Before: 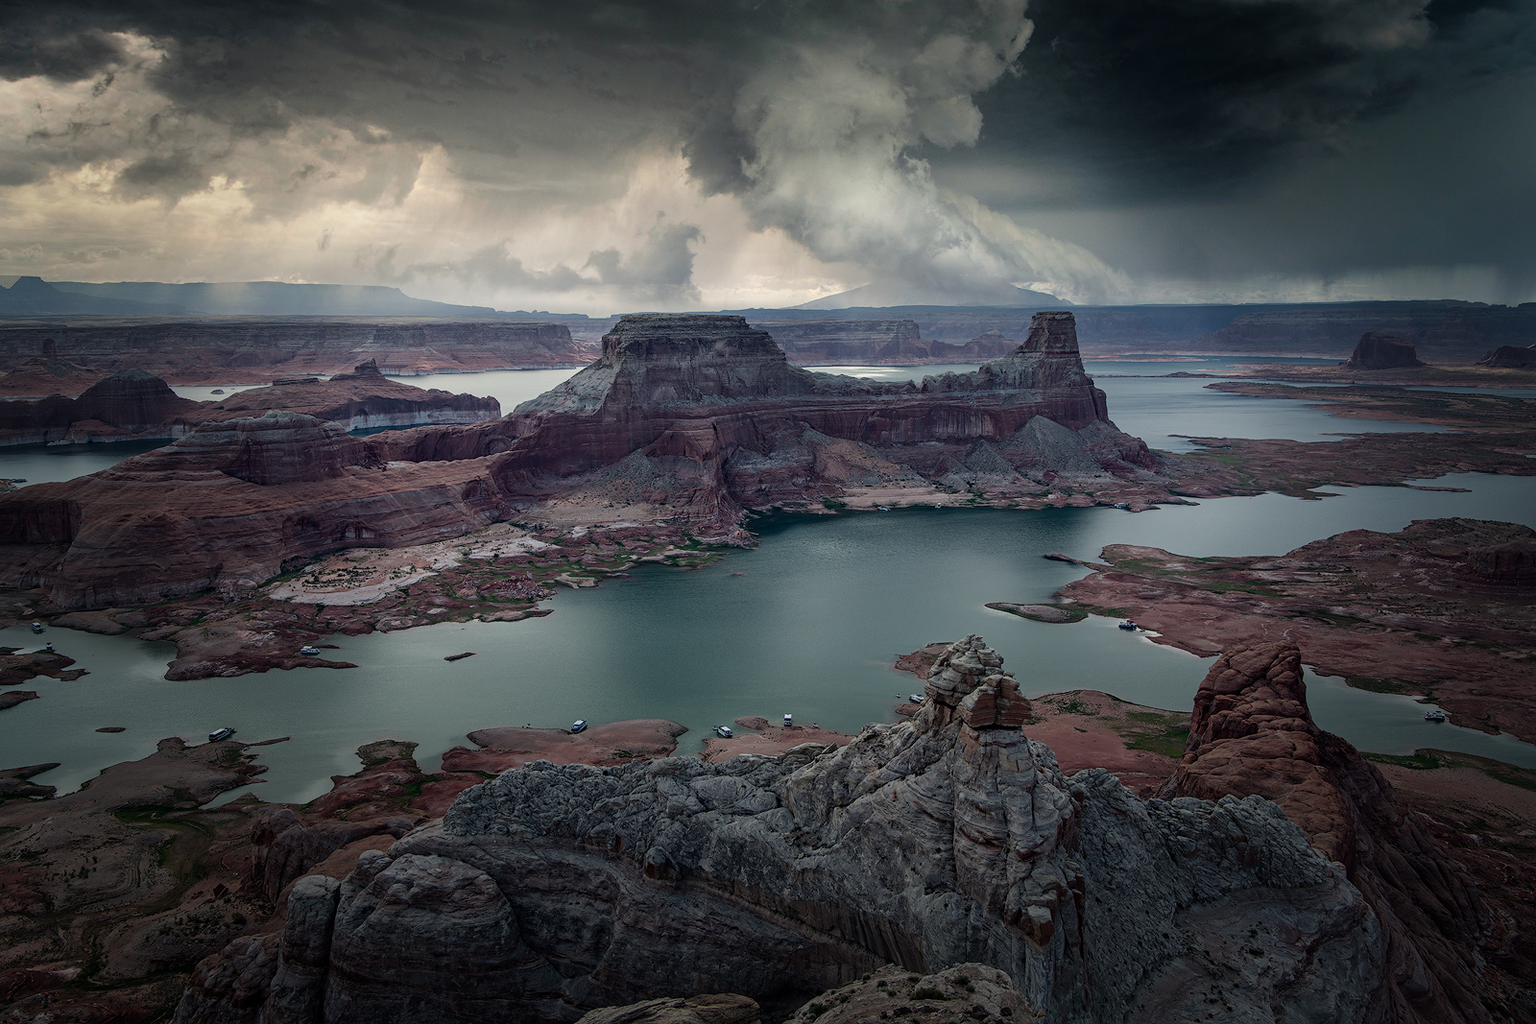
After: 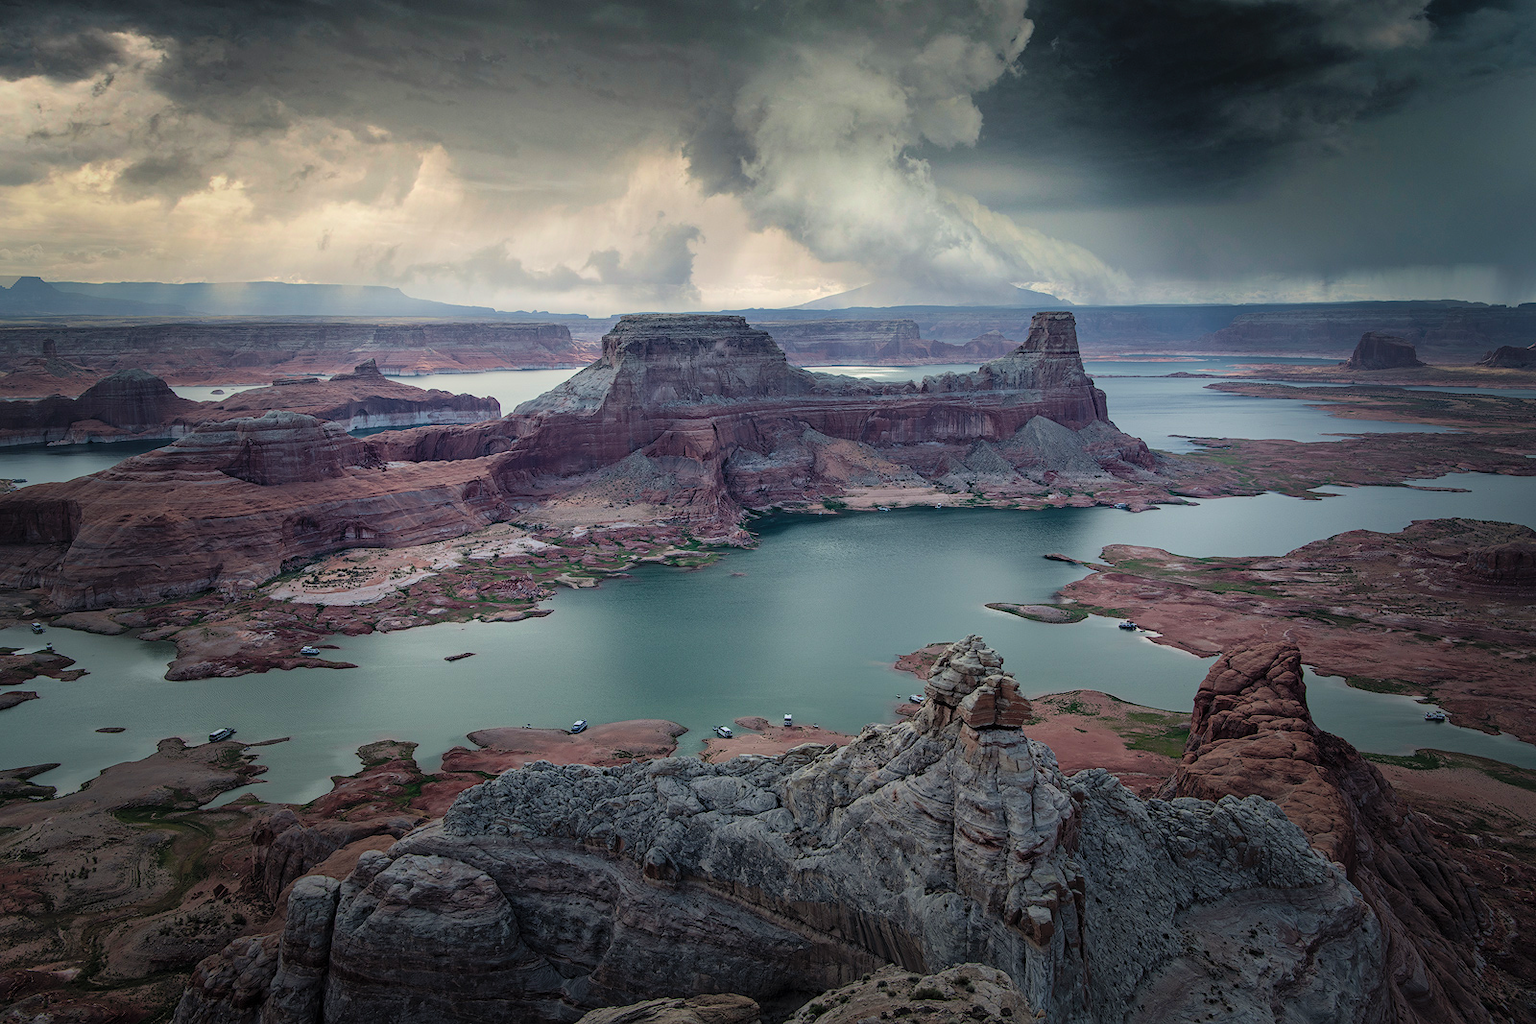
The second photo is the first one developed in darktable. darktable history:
contrast brightness saturation: brightness 0.15
velvia: on, module defaults
